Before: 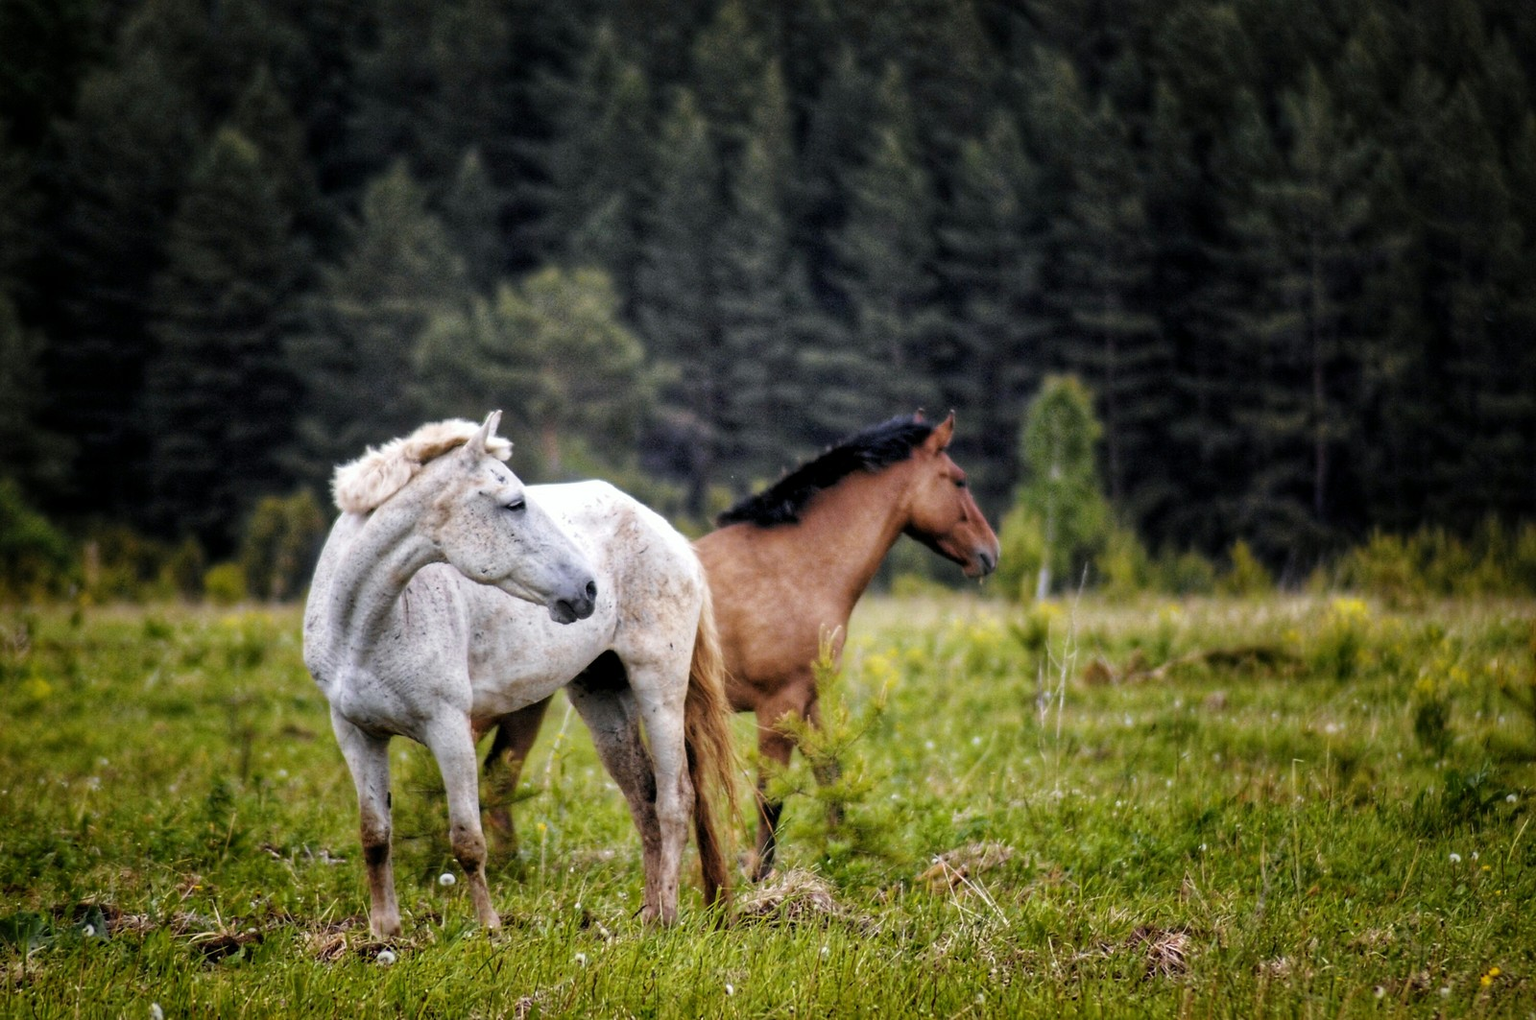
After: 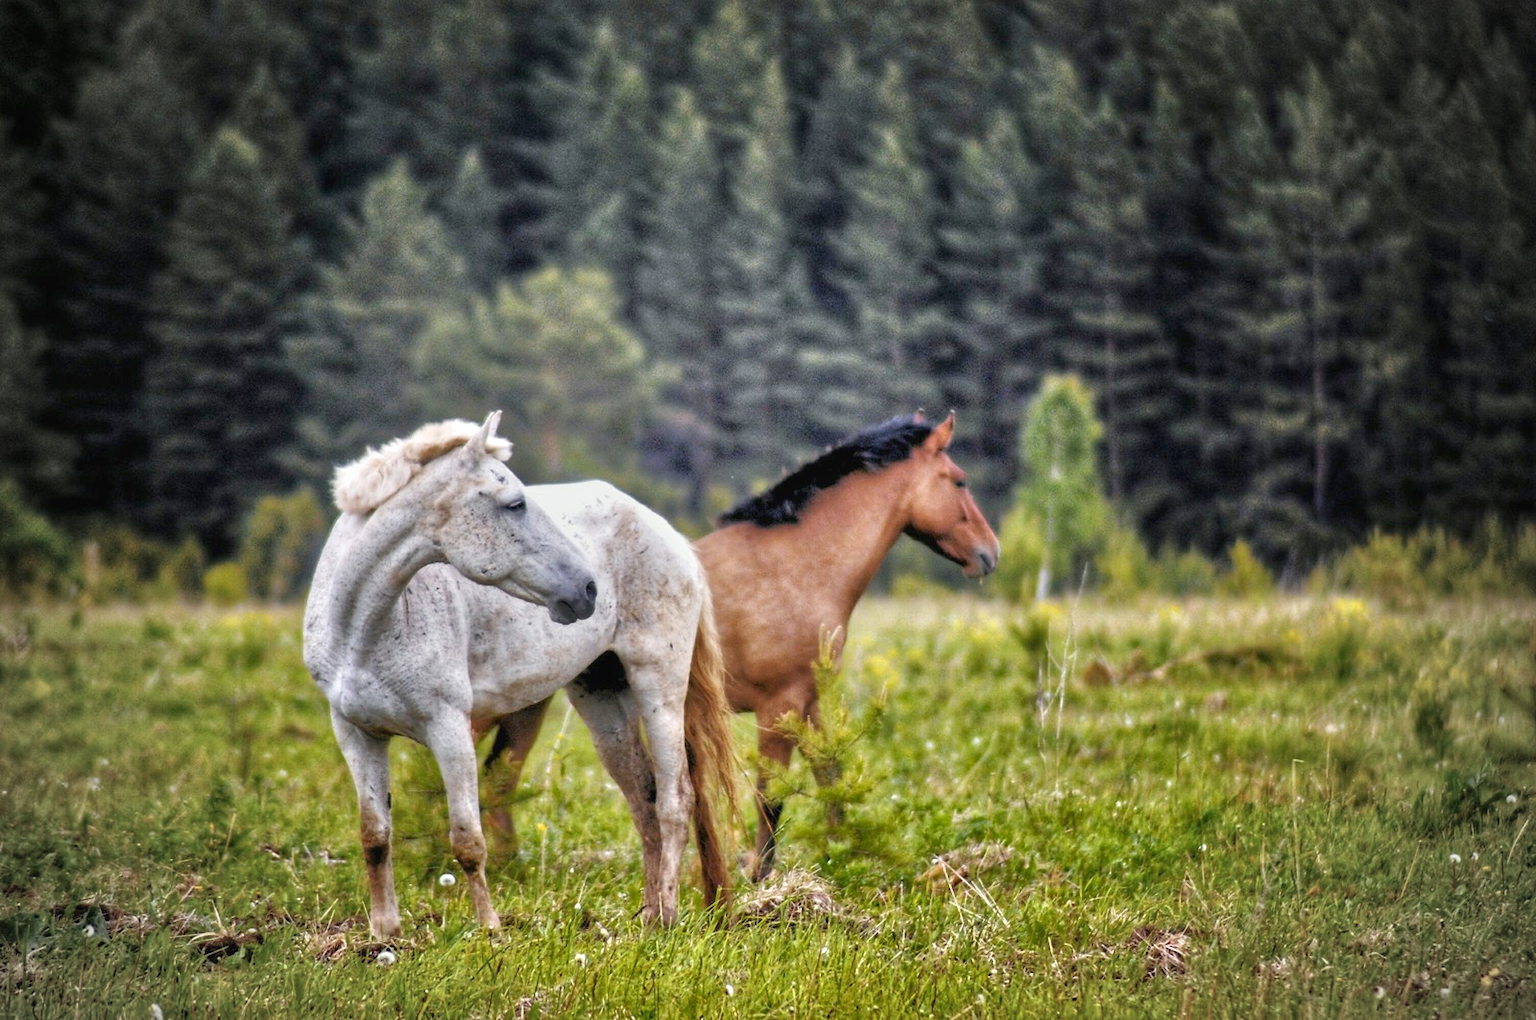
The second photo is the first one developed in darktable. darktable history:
shadows and highlights: shadows 24.64, highlights -78.81, soften with gaussian
contrast brightness saturation: contrast -0.072, brightness -0.044, saturation -0.112
vignetting: fall-off start 66.94%, width/height ratio 1.008
tone equalizer: -8 EV 1.97 EV, -7 EV 1.99 EV, -6 EV 1.99 EV, -5 EV 1.97 EV, -4 EV 1.96 EV, -3 EV 1.49 EV, -2 EV 1 EV, -1 EV 0.503 EV
